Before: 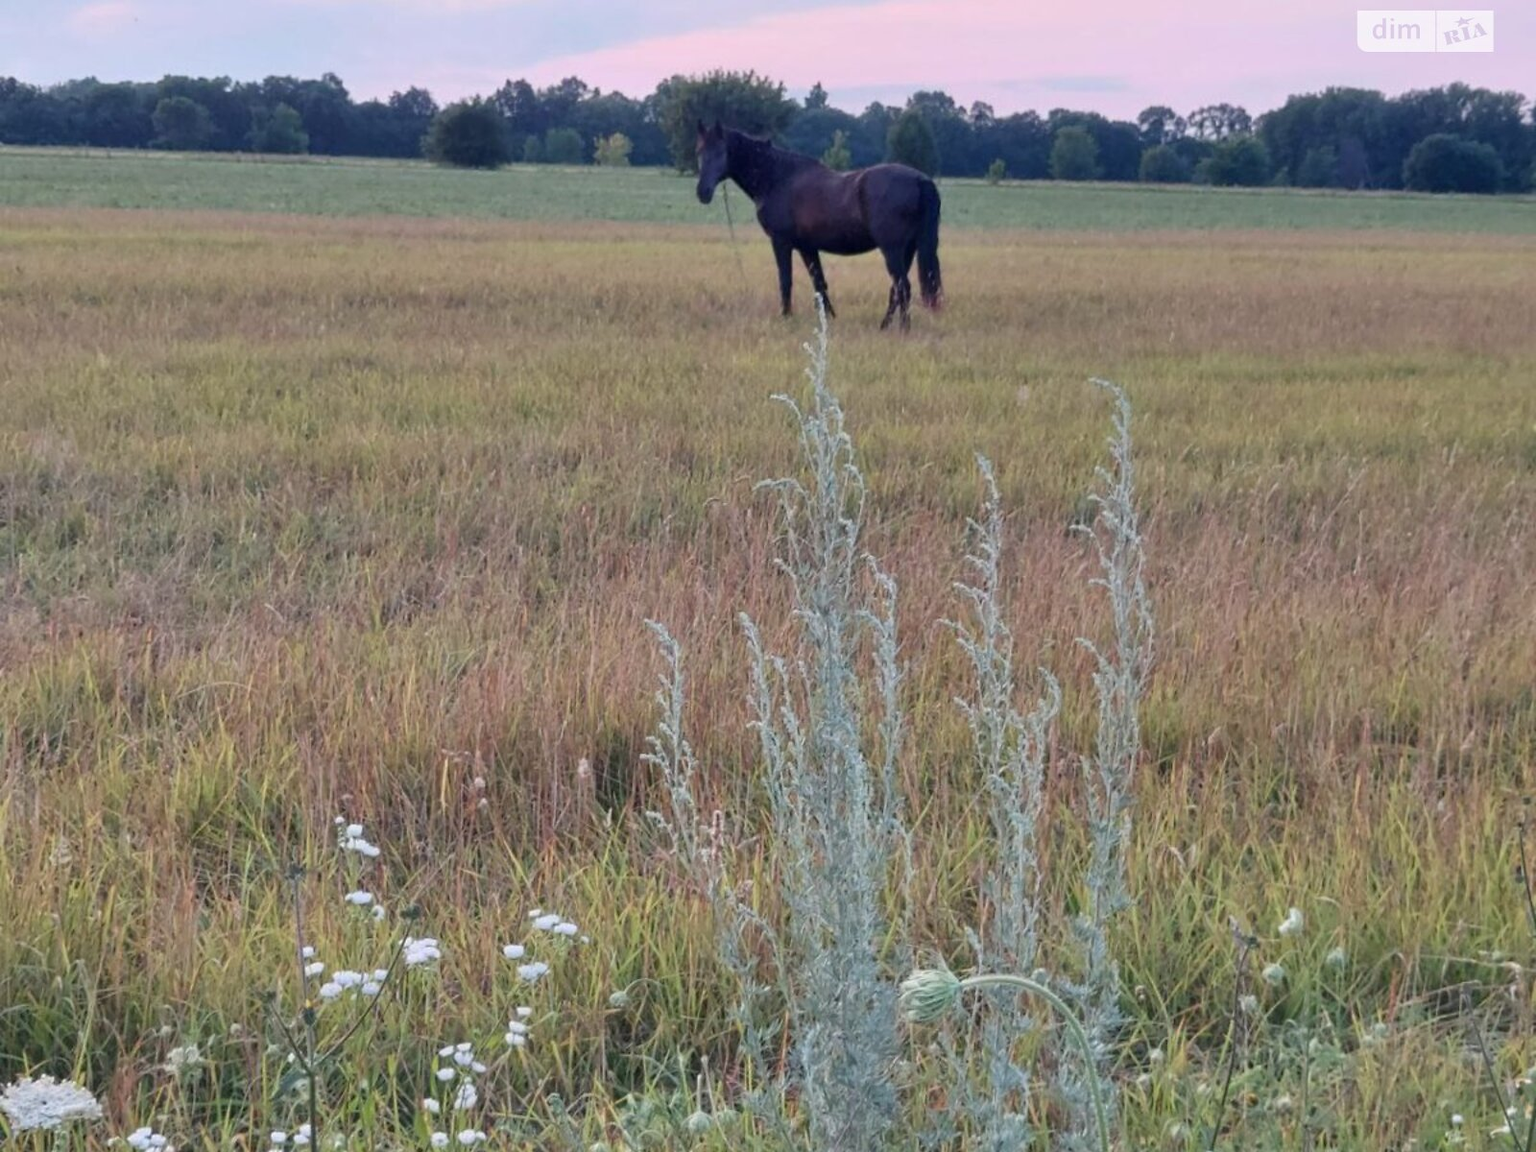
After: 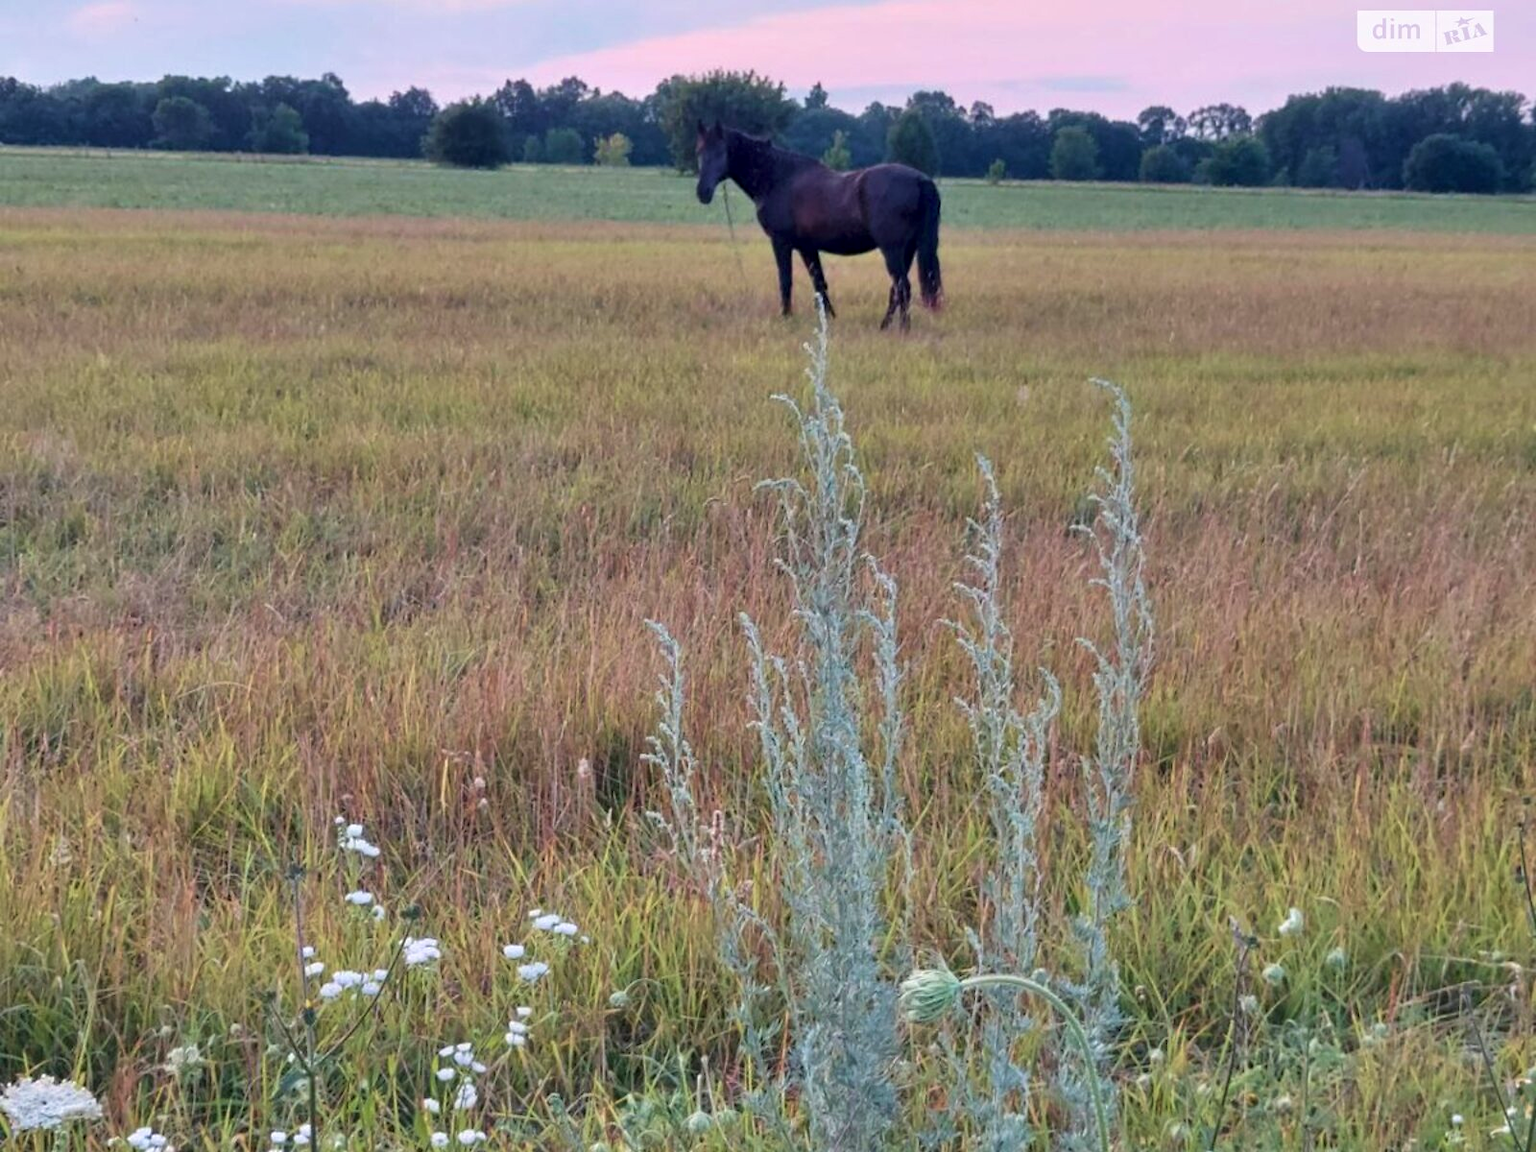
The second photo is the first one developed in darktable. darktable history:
contrast equalizer: octaves 7, y [[0.6 ×6], [0.55 ×6], [0 ×6], [0 ×6], [0 ×6]], mix 0.29
velvia: on, module defaults
